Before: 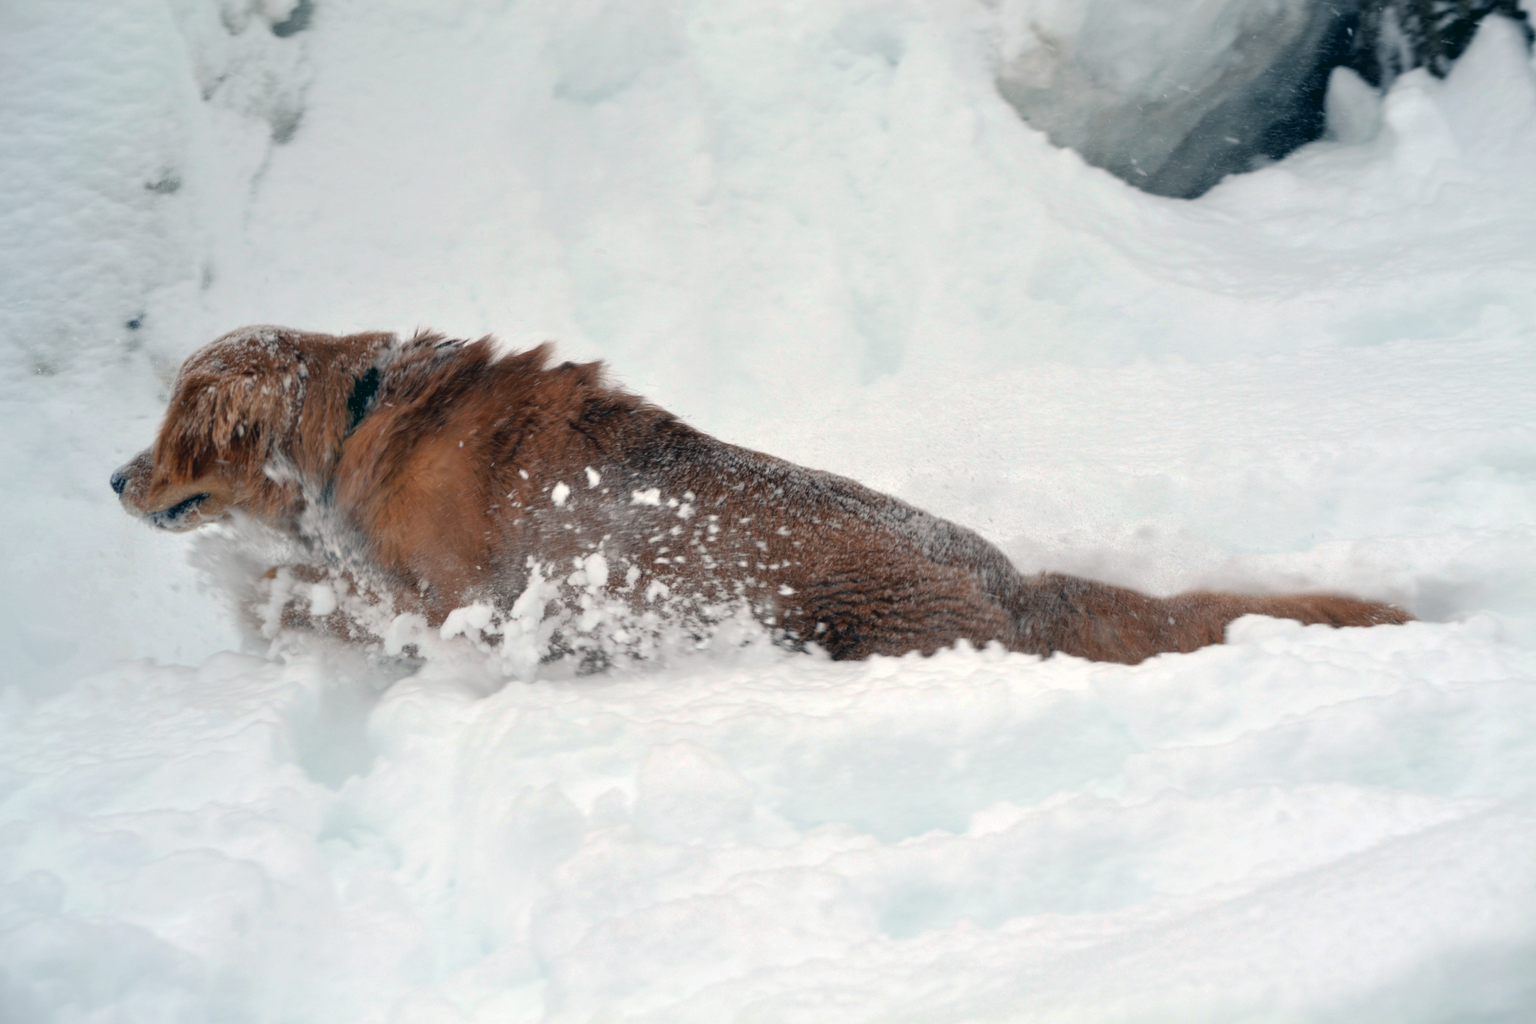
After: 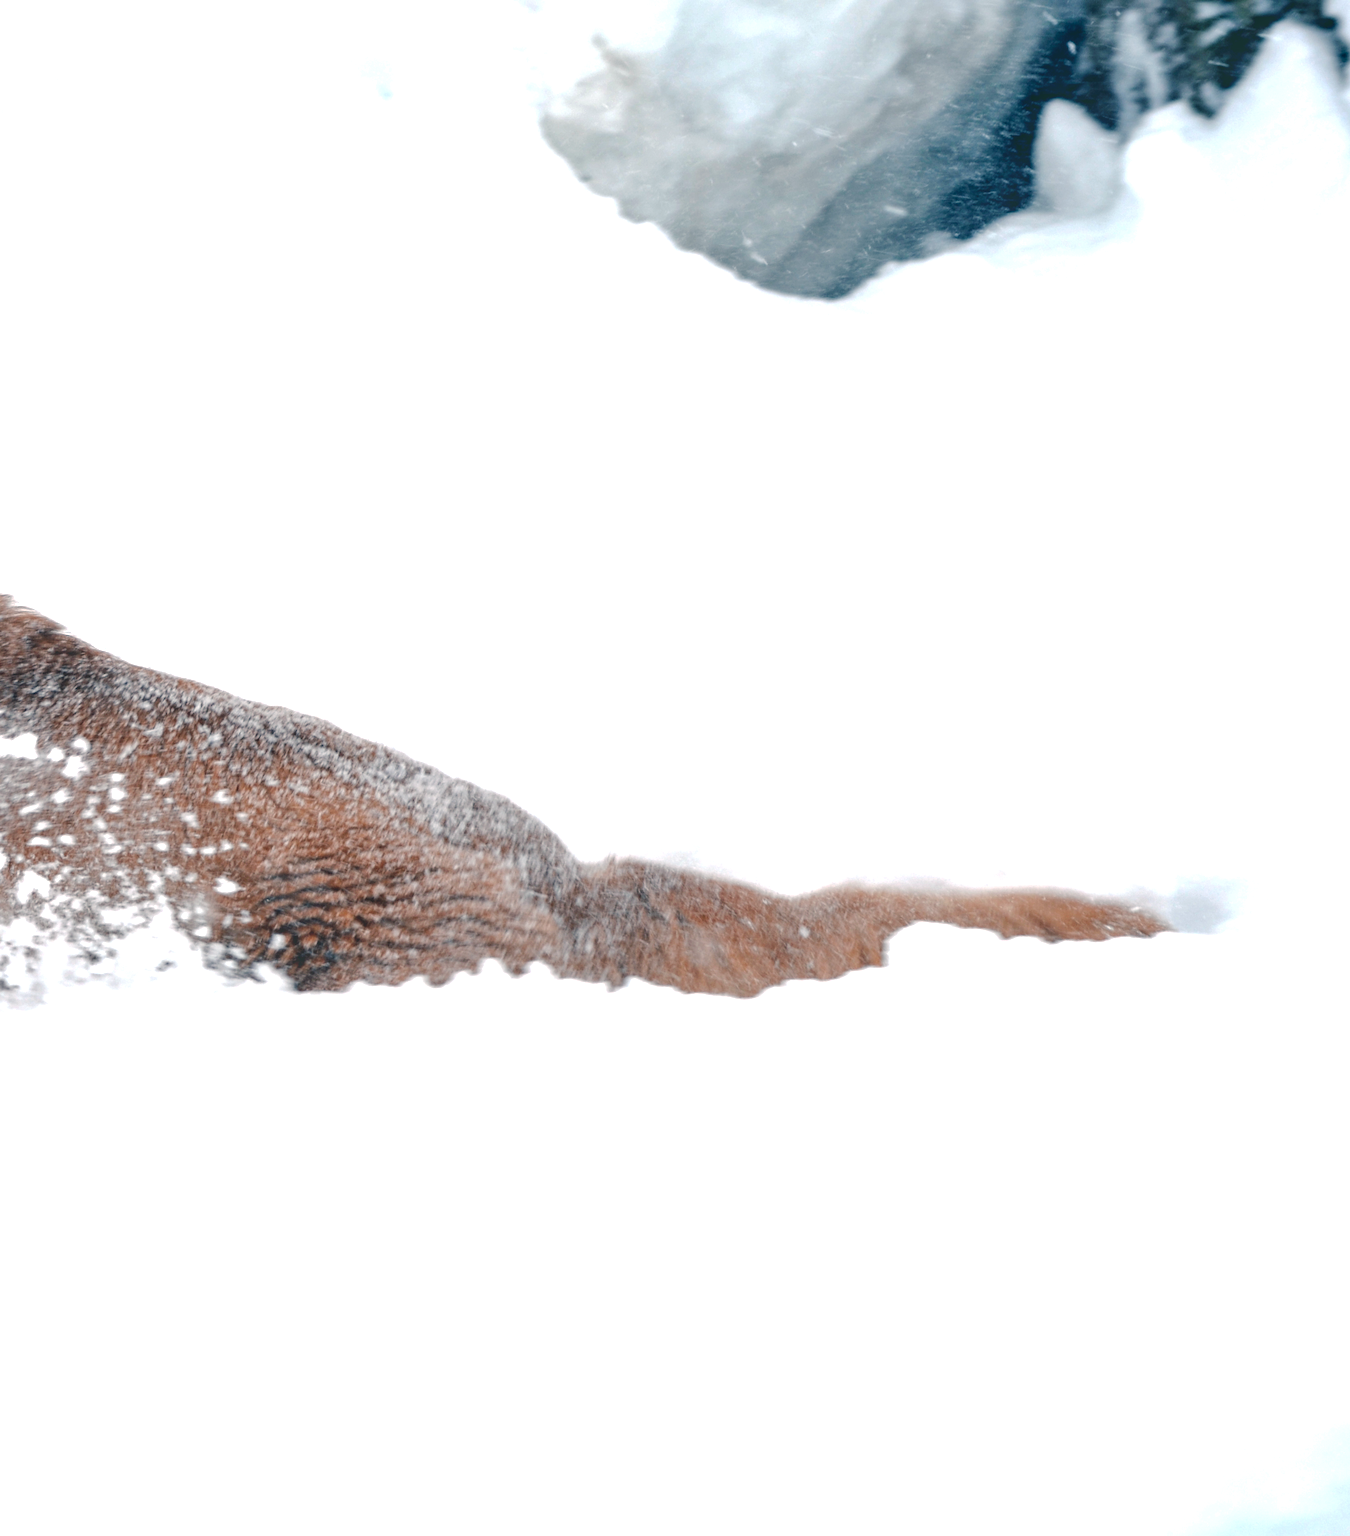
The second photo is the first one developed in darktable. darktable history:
crop: left 41.402%
local contrast: on, module defaults
tone equalizer: -8 EV 0.25 EV, -7 EV 0.417 EV, -6 EV 0.417 EV, -5 EV 0.25 EV, -3 EV -0.25 EV, -2 EV -0.417 EV, -1 EV -0.417 EV, +0 EV -0.25 EV, edges refinement/feathering 500, mask exposure compensation -1.57 EV, preserve details guided filter
exposure: exposure 1.223 EV, compensate highlight preservation false
tone curve: curves: ch0 [(0, 0) (0.003, 0.054) (0.011, 0.058) (0.025, 0.069) (0.044, 0.087) (0.069, 0.1) (0.1, 0.123) (0.136, 0.152) (0.177, 0.183) (0.224, 0.234) (0.277, 0.291) (0.335, 0.367) (0.399, 0.441) (0.468, 0.524) (0.543, 0.6) (0.623, 0.673) (0.709, 0.744) (0.801, 0.812) (0.898, 0.89) (1, 1)], preserve colors none
white balance: red 0.98, blue 1.034
